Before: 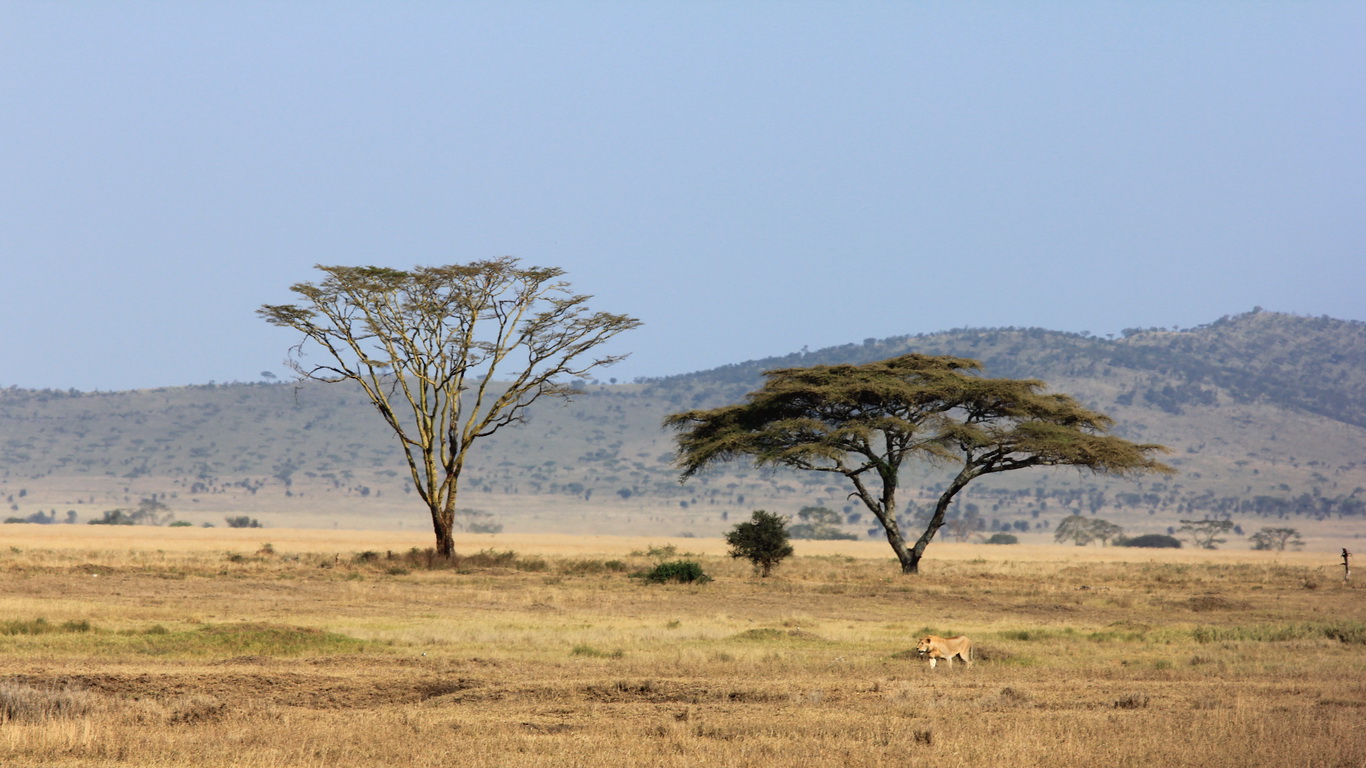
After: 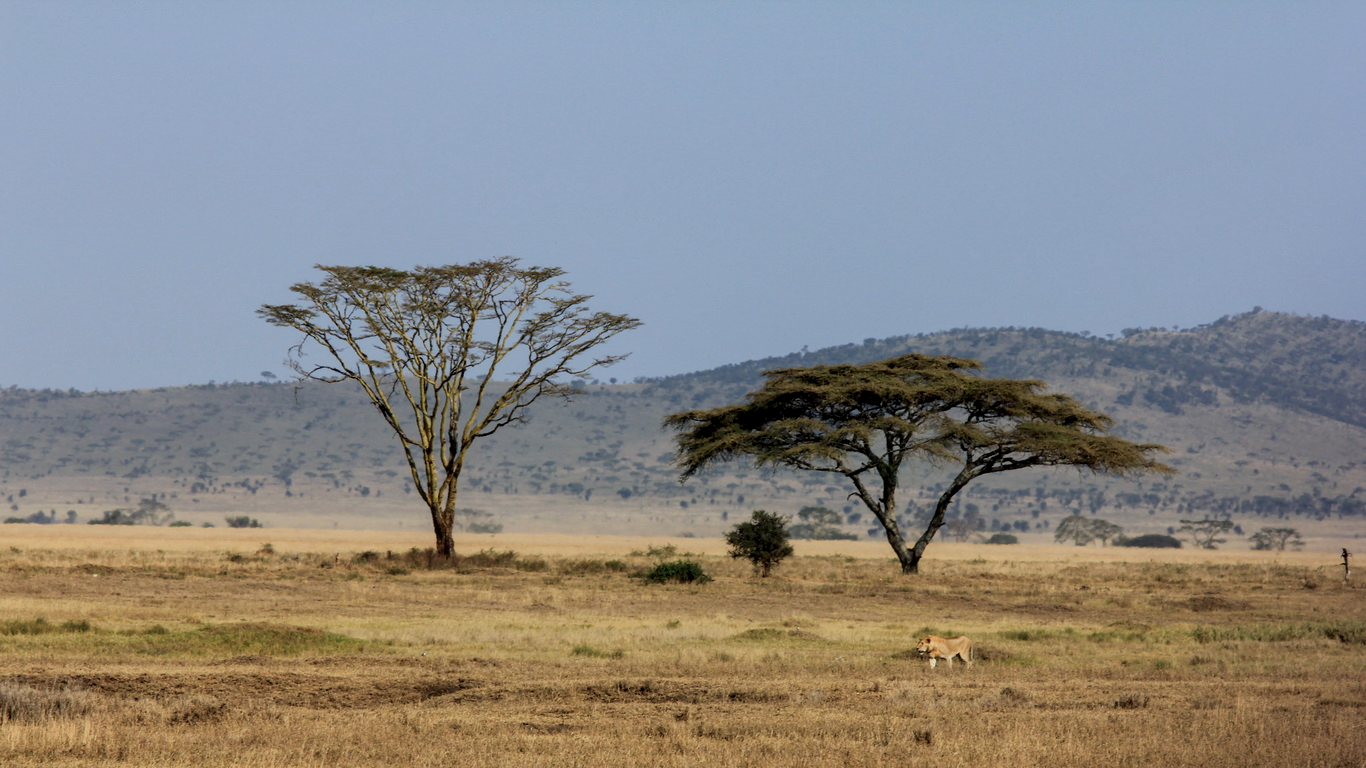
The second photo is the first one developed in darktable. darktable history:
local contrast: on, module defaults
exposure: exposure -0.493 EV, compensate exposure bias true, compensate highlight preservation false
